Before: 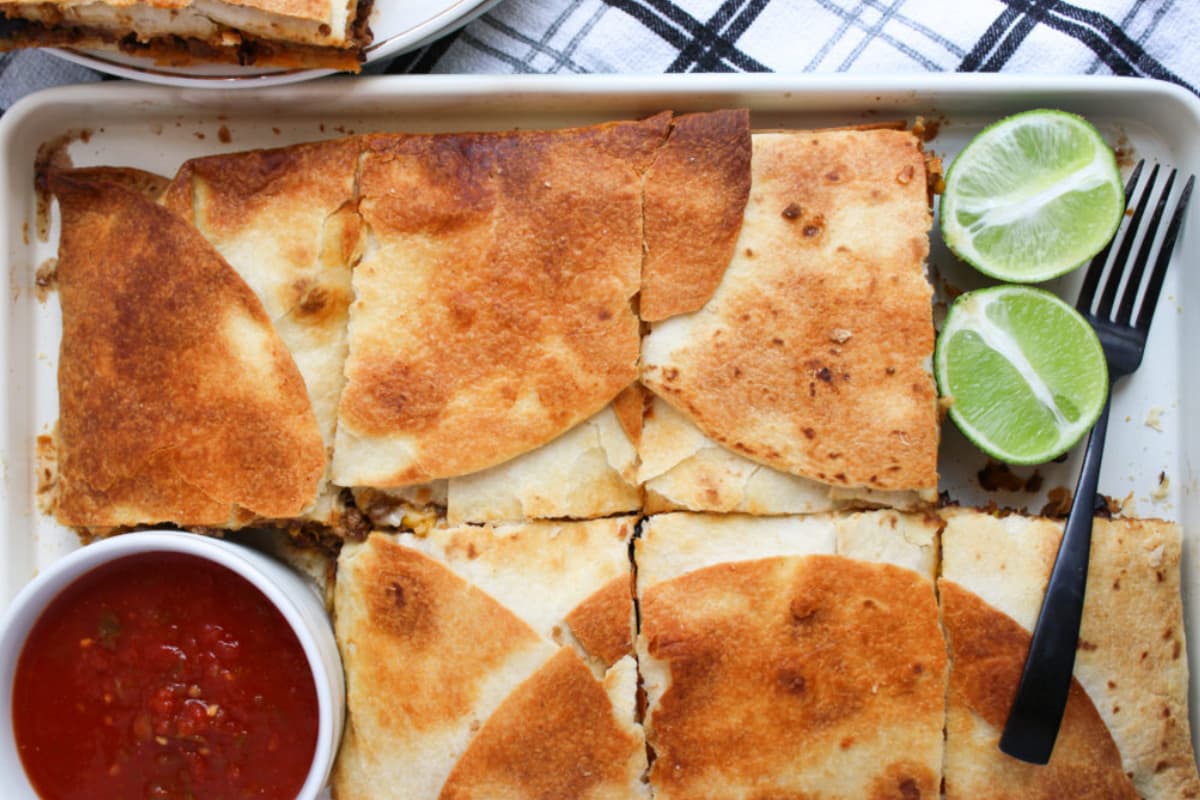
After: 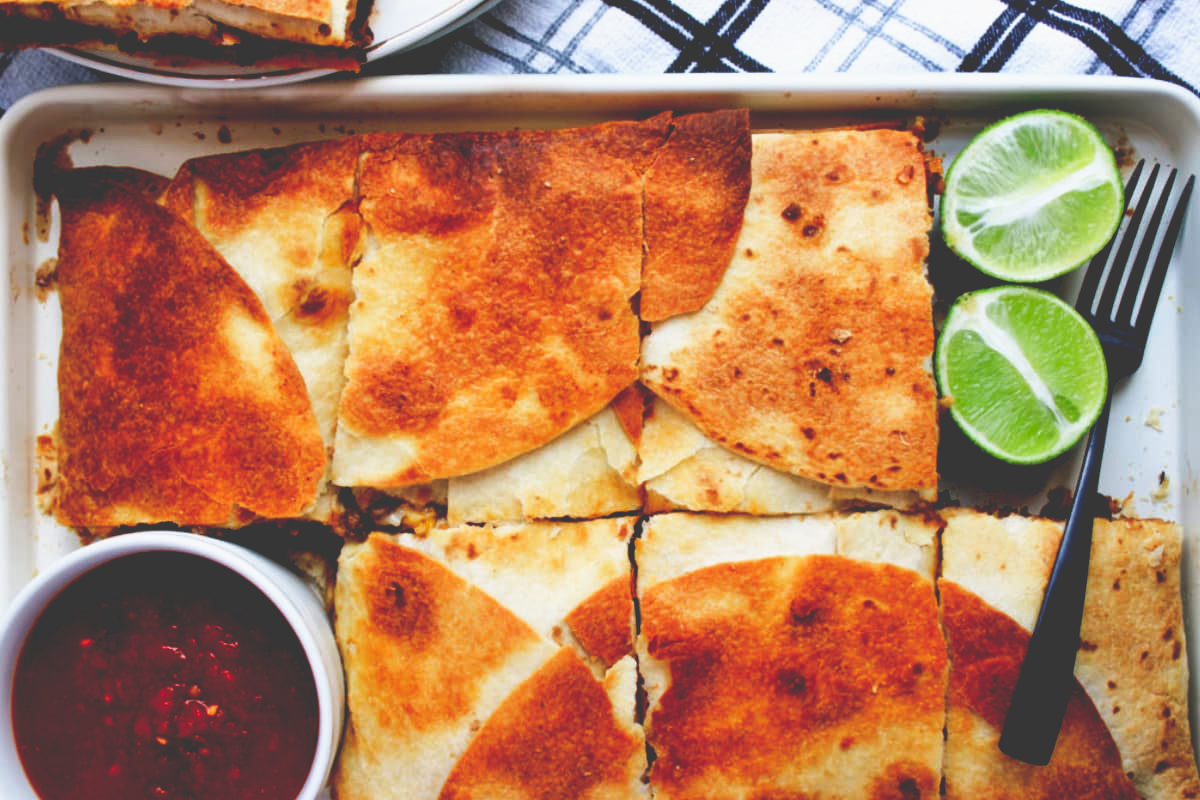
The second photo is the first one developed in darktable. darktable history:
base curve: curves: ch0 [(0, 0.036) (0.007, 0.037) (0.604, 0.887) (1, 1)], preserve colors none
tone equalizer: -8 EV 0.25 EV, -7 EV 0.417 EV, -6 EV 0.417 EV, -5 EV 0.25 EV, -3 EV -0.25 EV, -2 EV -0.417 EV, -1 EV -0.417 EV, +0 EV -0.25 EV, edges refinement/feathering 500, mask exposure compensation -1.57 EV, preserve details guided filter
exposure: black level correction 0.056, exposure -0.039 EV, compensate highlight preservation false
